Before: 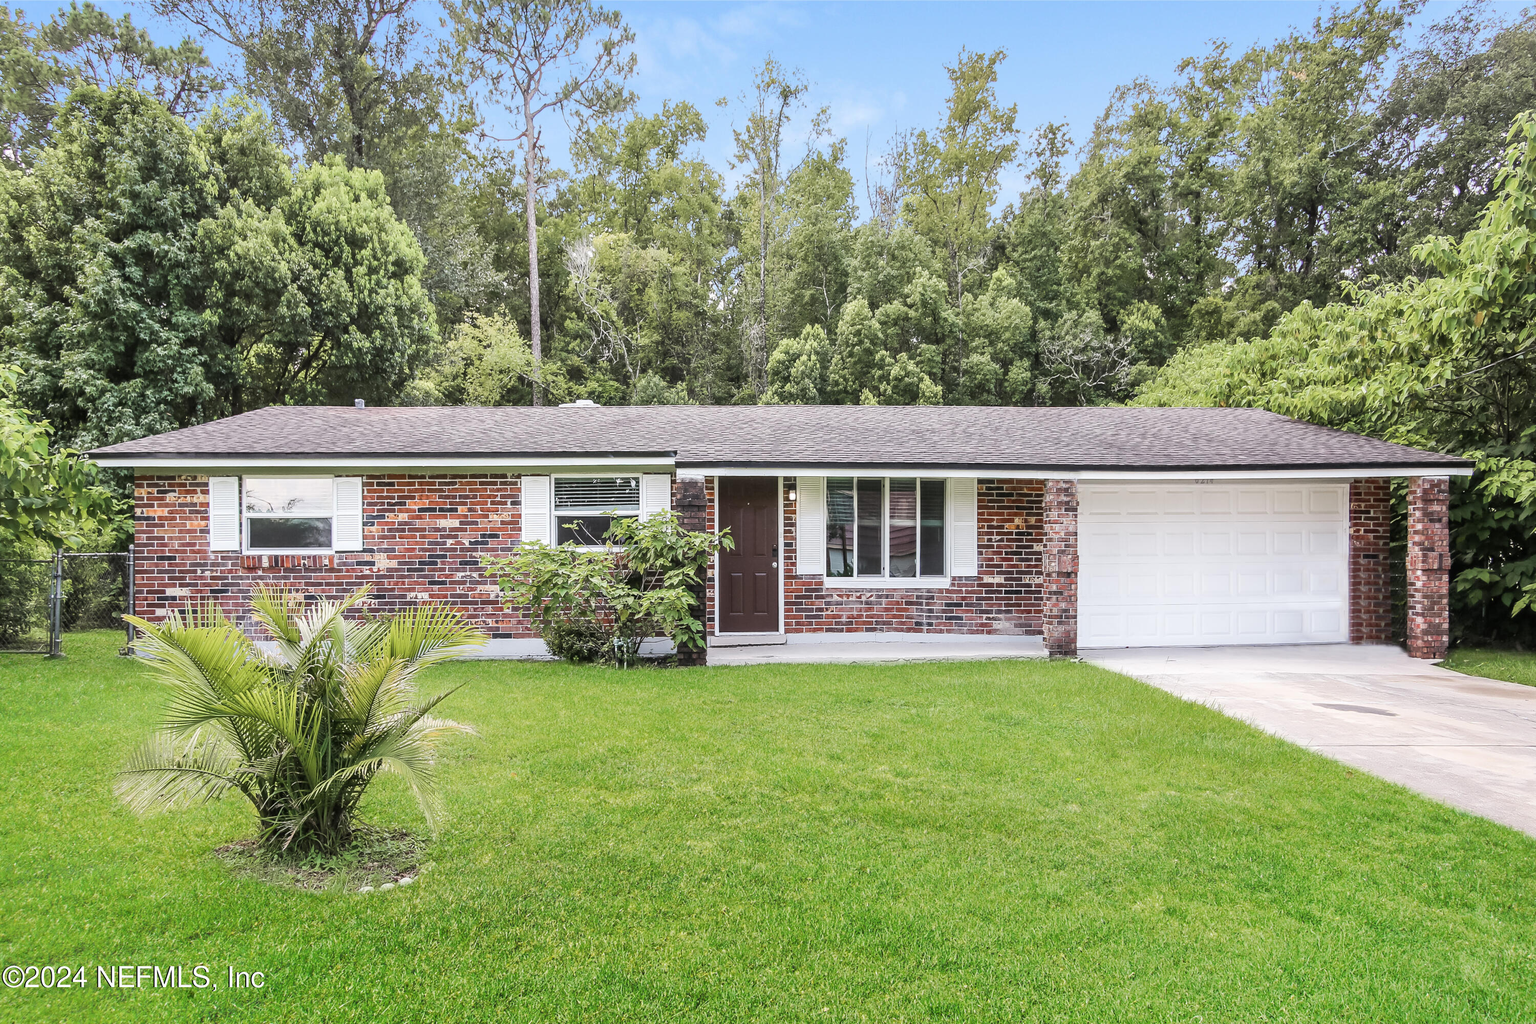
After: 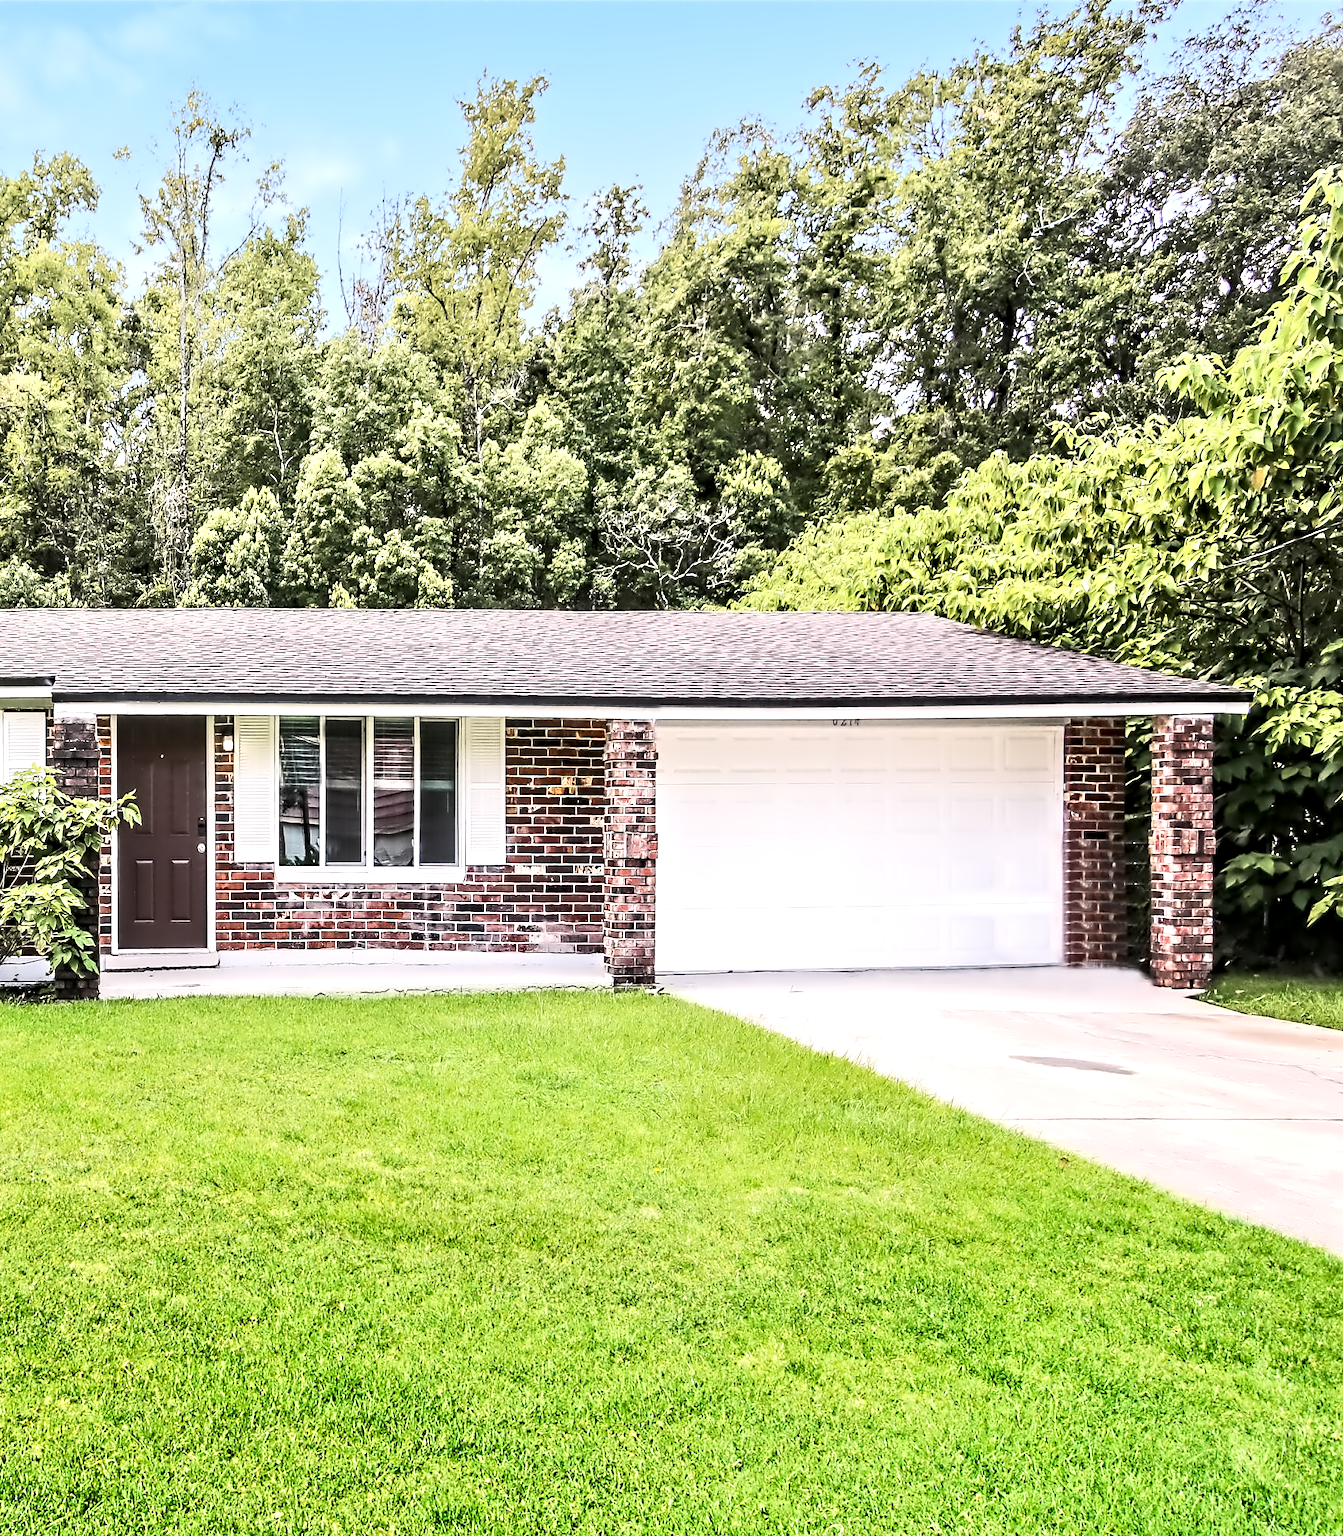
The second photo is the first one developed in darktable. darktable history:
color balance rgb: power › hue 172.52°, highlights gain › luminance 7.378%, highlights gain › chroma 0.923%, highlights gain › hue 48.86°, linear chroma grading › global chroma 9.671%, perceptual saturation grading › global saturation -0.241%
tone equalizer: -8 EV 0.005 EV, -7 EV -0.014 EV, -6 EV 0.021 EV, -5 EV 0.038 EV, -4 EV 0.297 EV, -3 EV 0.638 EV, -2 EV 0.585 EV, -1 EV 0.191 EV, +0 EV 0.046 EV, edges refinement/feathering 500, mask exposure compensation -1.57 EV, preserve details no
crop: left 41.709%
contrast equalizer: y [[0.5, 0.542, 0.583, 0.625, 0.667, 0.708], [0.5 ×6], [0.5 ×6], [0, 0.033, 0.067, 0.1, 0.133, 0.167], [0, 0.05, 0.1, 0.15, 0.2, 0.25]]
